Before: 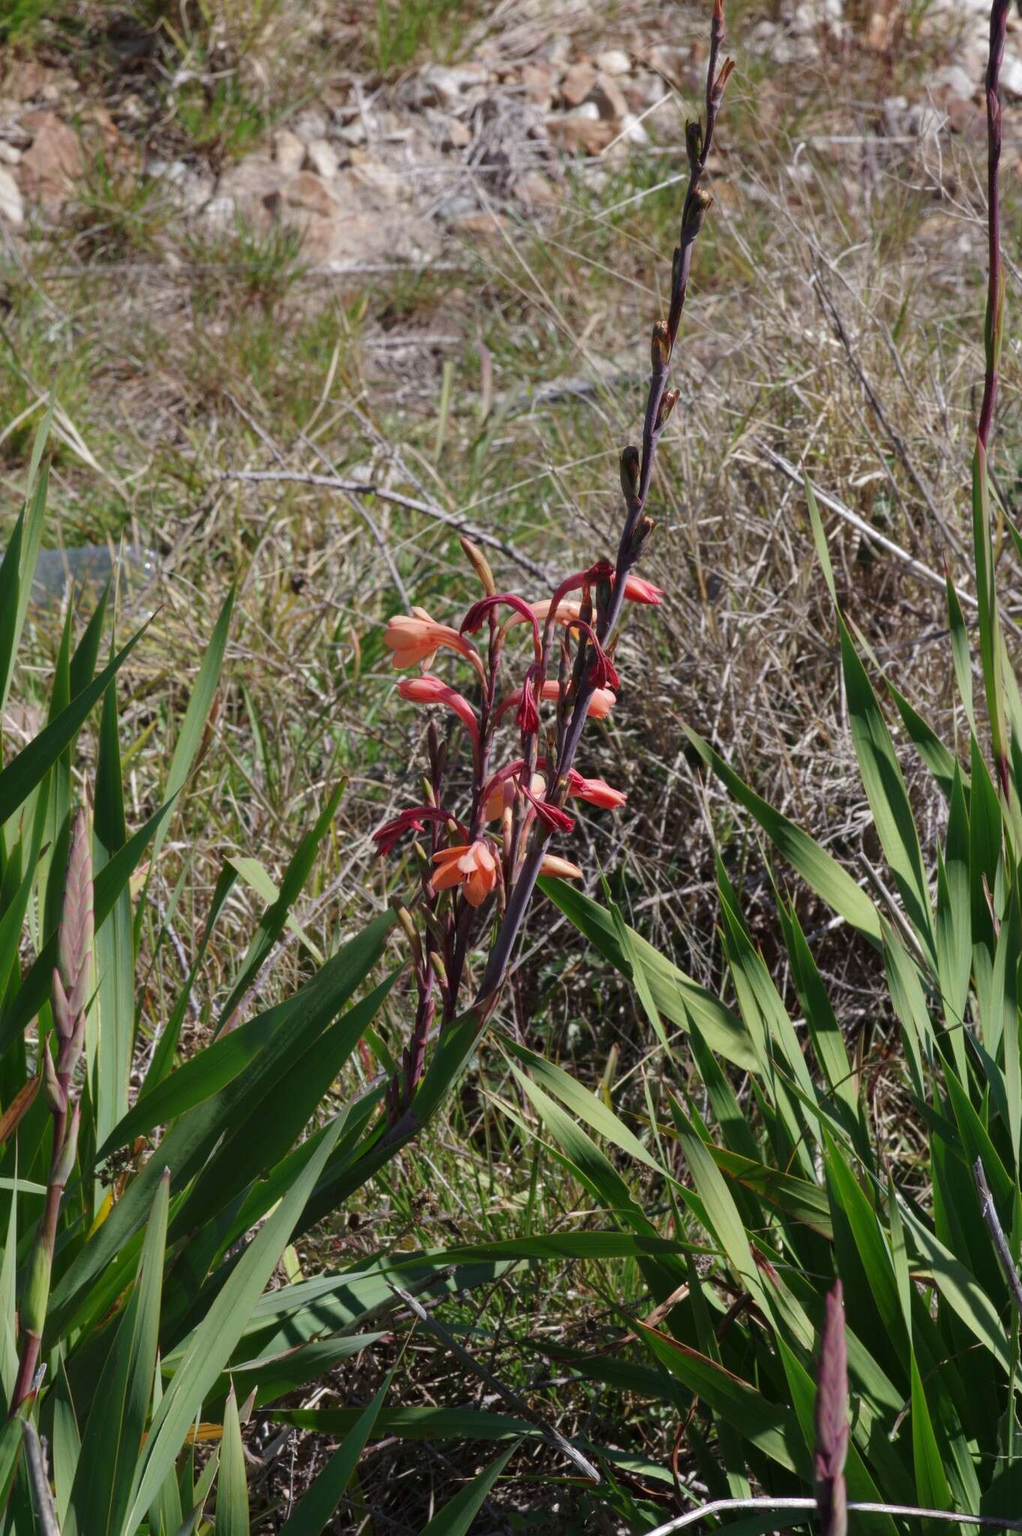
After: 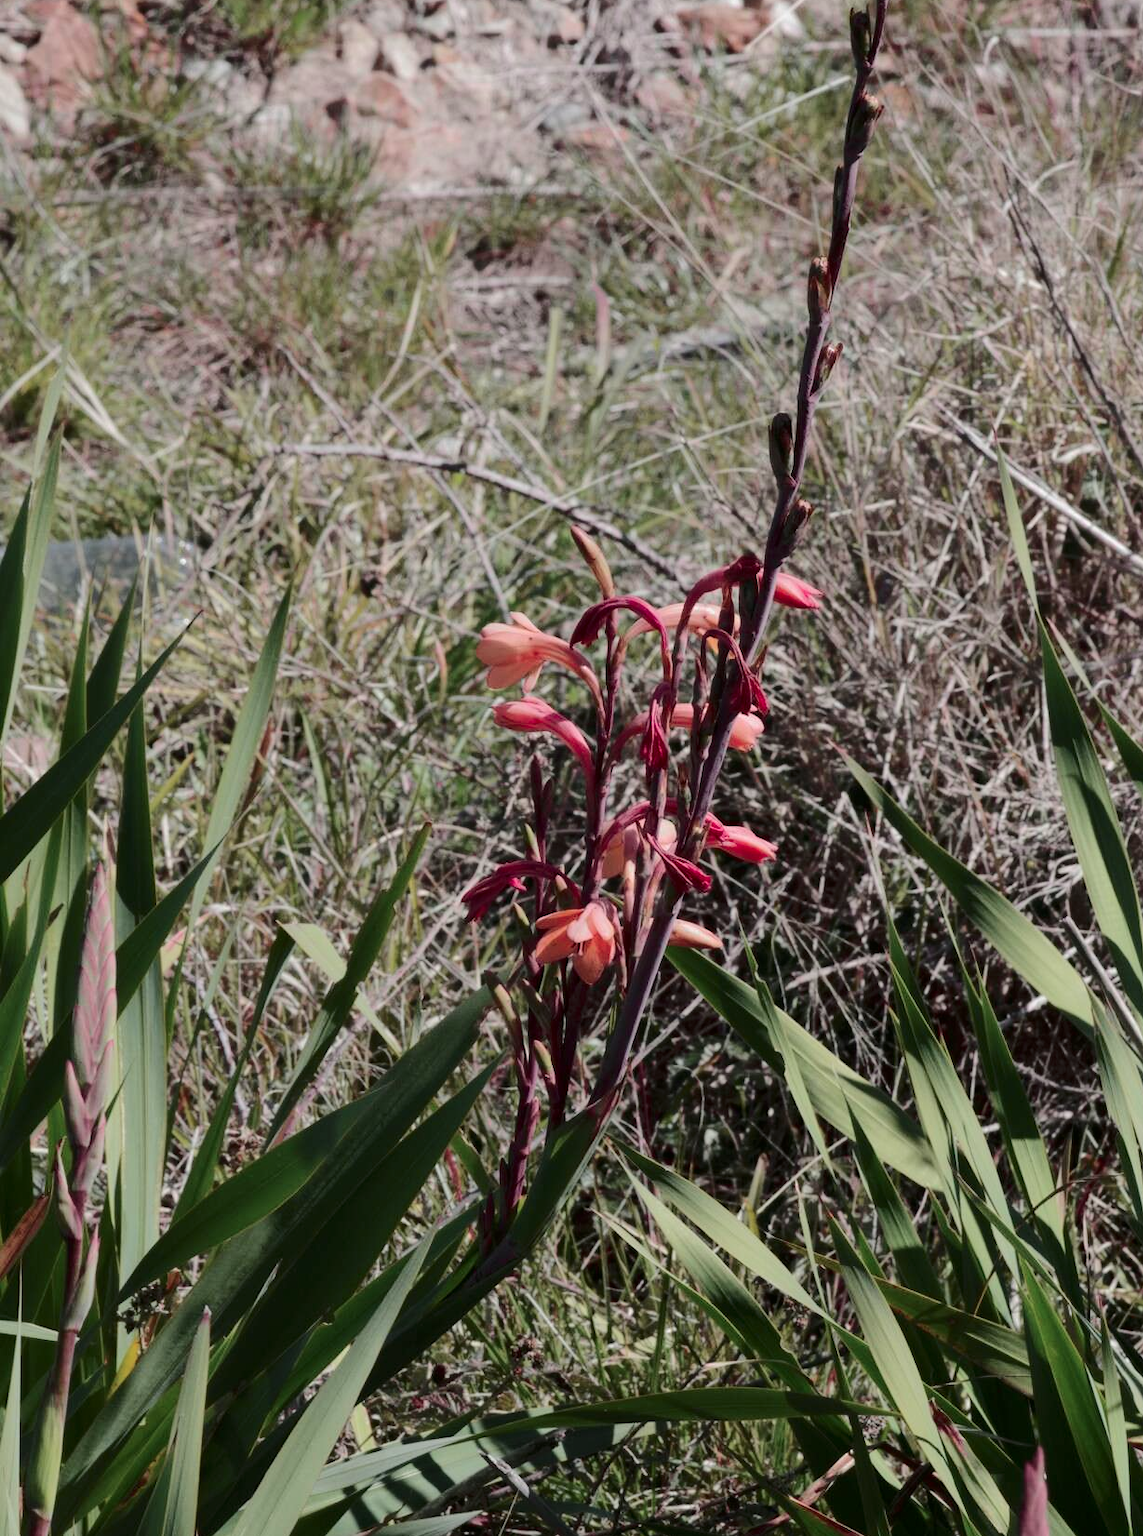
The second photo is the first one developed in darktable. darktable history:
tone curve: curves: ch0 [(0, 0) (0.058, 0.022) (0.265, 0.208) (0.41, 0.417) (0.485, 0.524) (0.638, 0.673) (0.845, 0.828) (0.994, 0.964)]; ch1 [(0, 0) (0.136, 0.146) (0.317, 0.34) (0.382, 0.408) (0.469, 0.482) (0.498, 0.497) (0.557, 0.573) (0.644, 0.643) (0.725, 0.765) (1, 1)]; ch2 [(0, 0) (0.352, 0.403) (0.45, 0.469) (0.502, 0.504) (0.54, 0.524) (0.592, 0.566) (0.638, 0.599) (1, 1)], color space Lab, independent channels, preserve colors none
crop: top 7.414%, right 9.729%, bottom 11.93%
